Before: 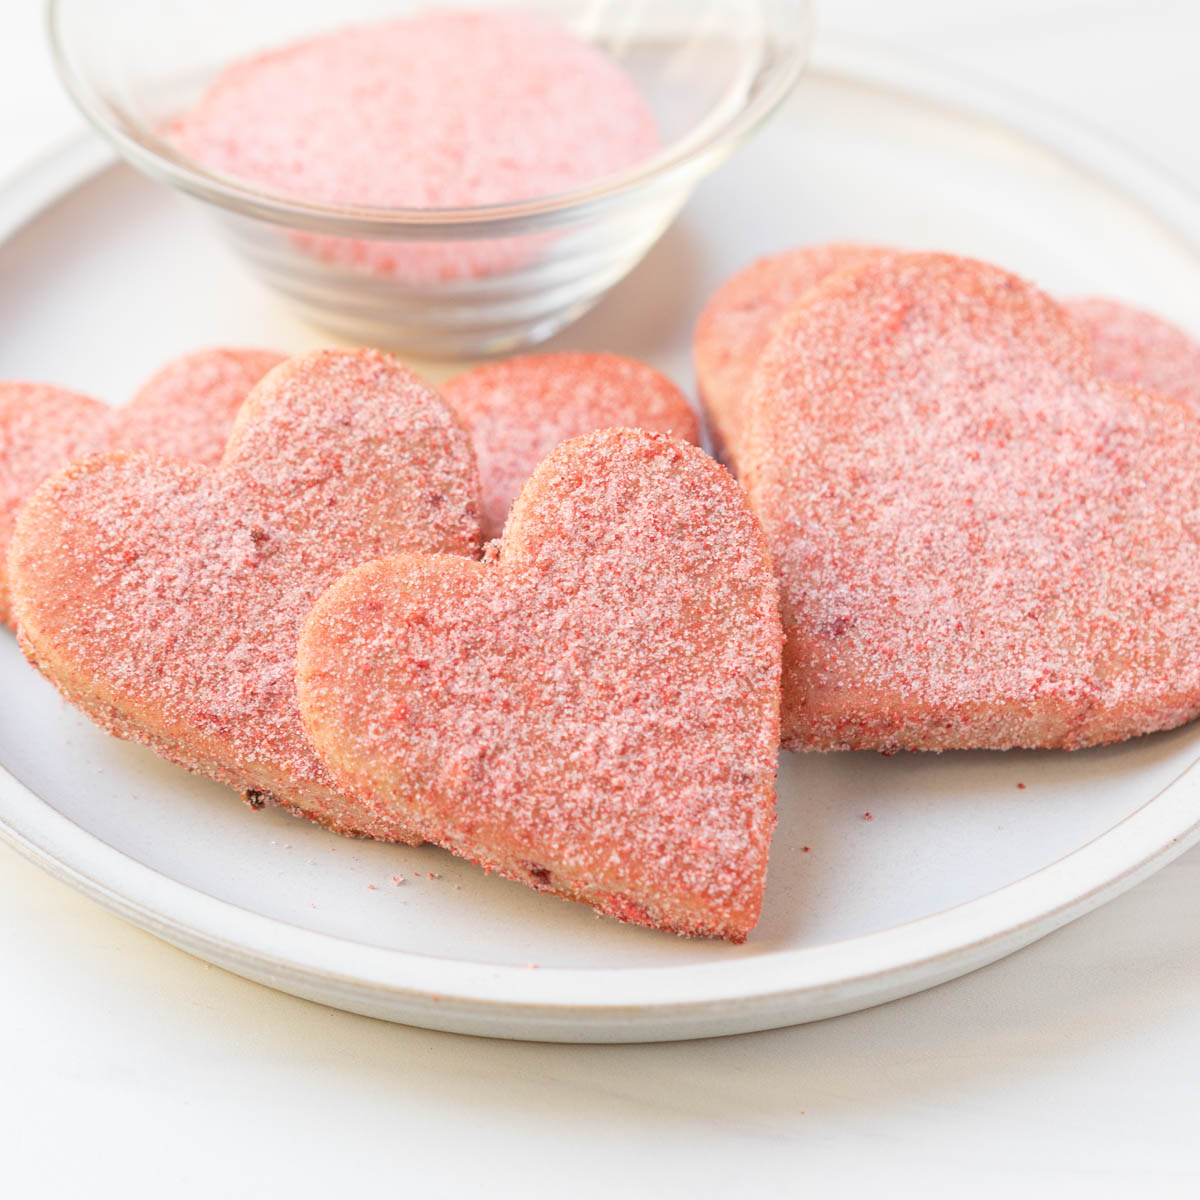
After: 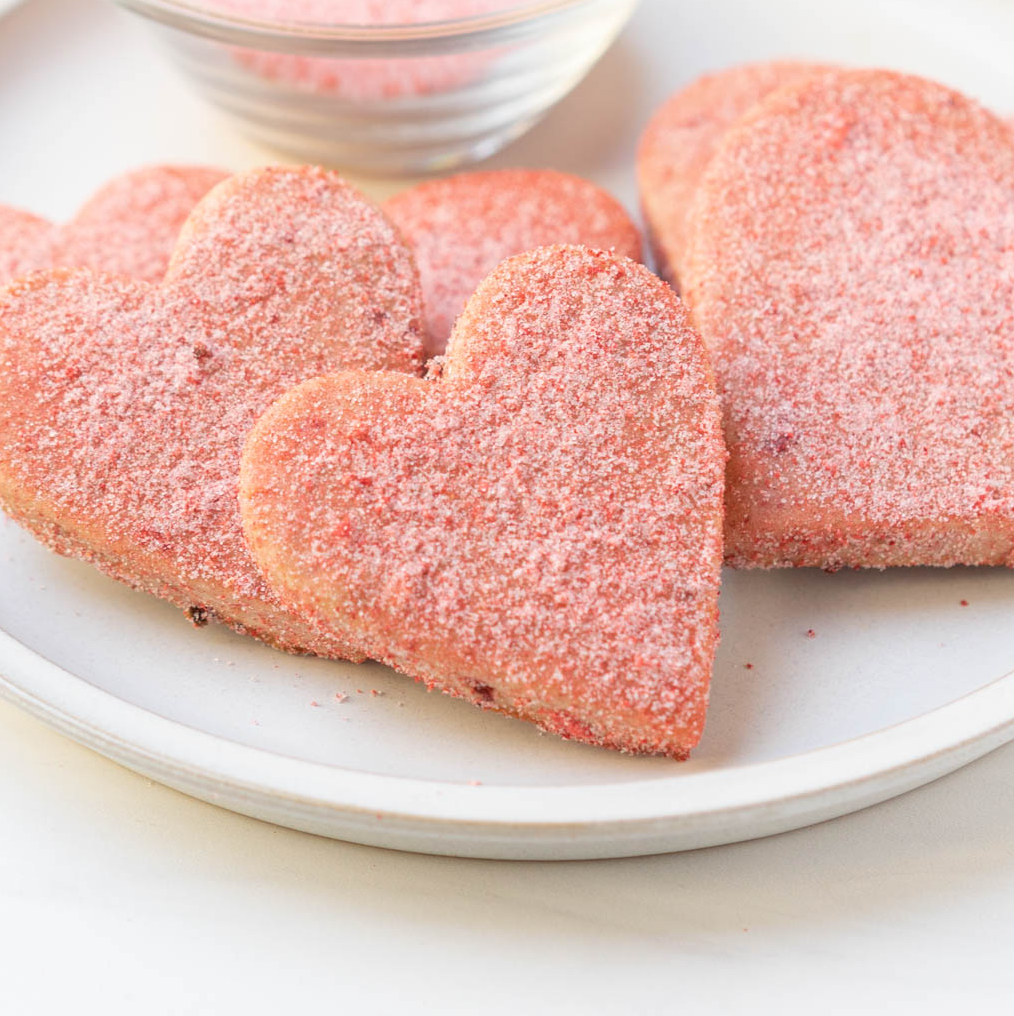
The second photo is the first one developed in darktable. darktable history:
crop and rotate: left 4.827%, top 15.321%, right 10.672%
